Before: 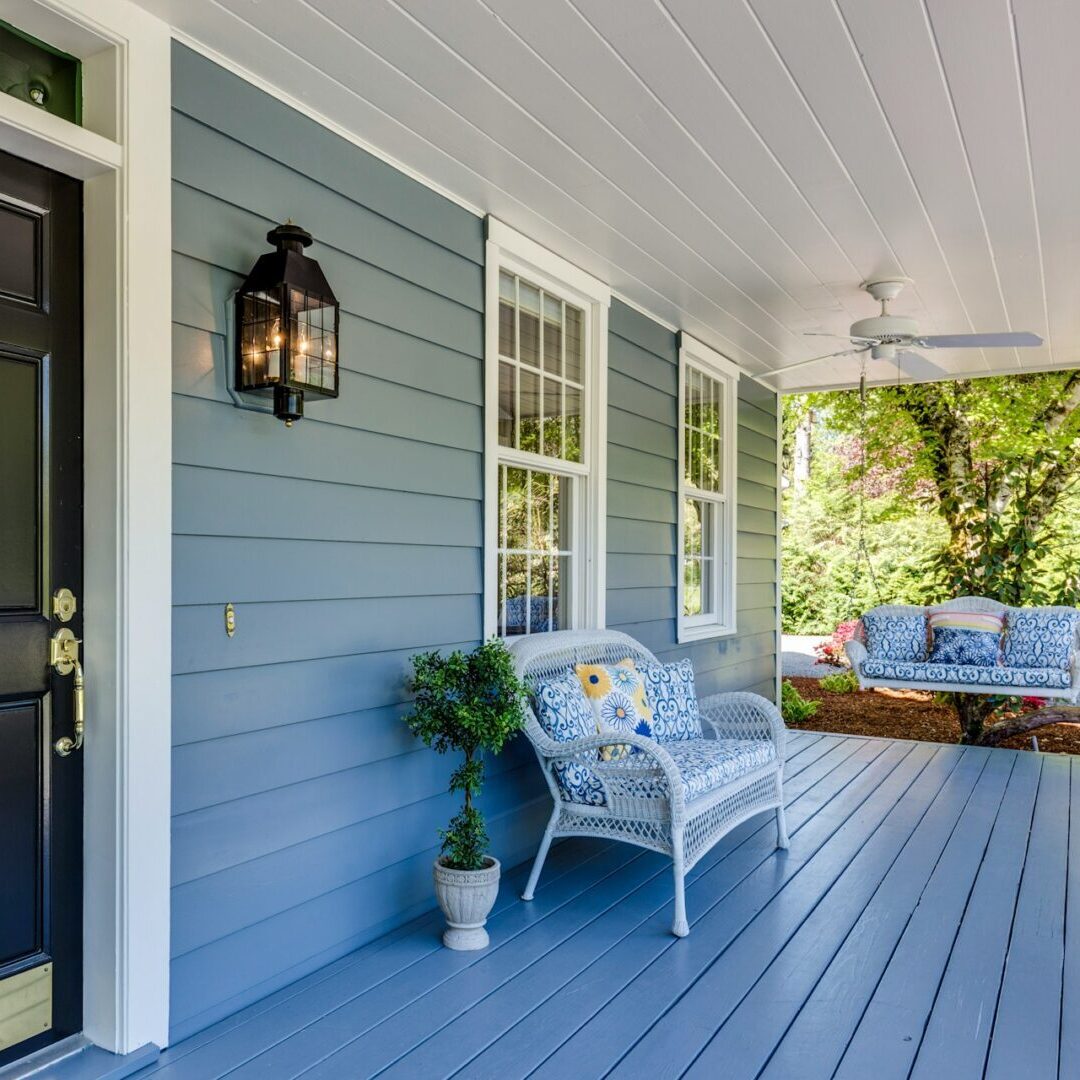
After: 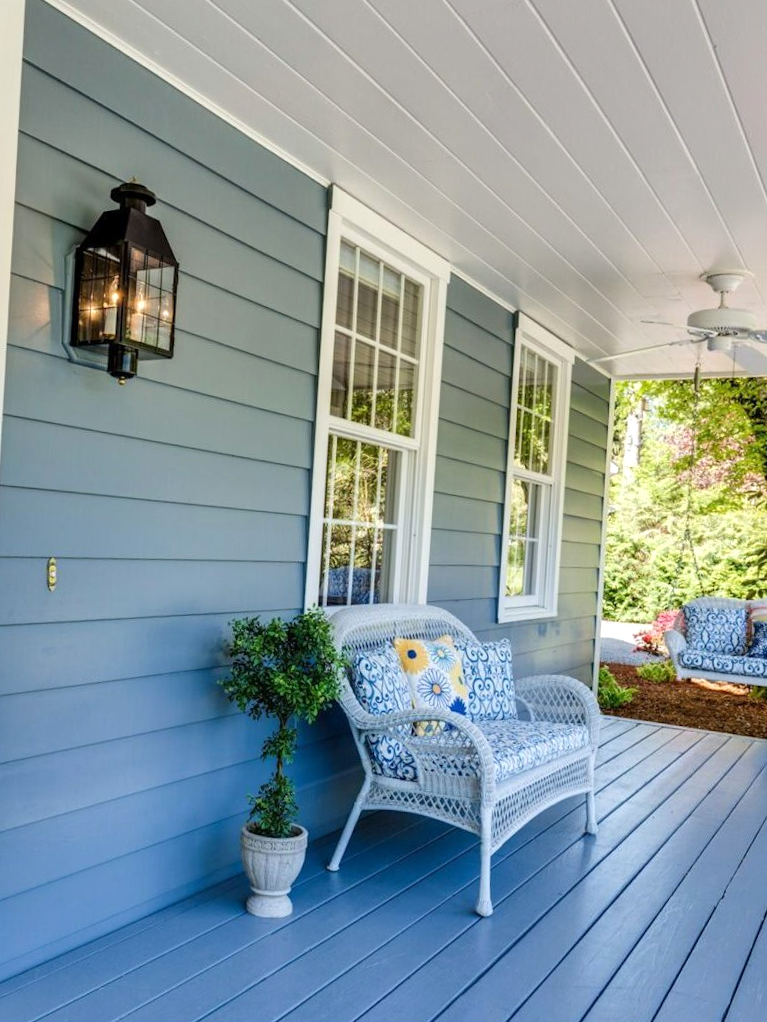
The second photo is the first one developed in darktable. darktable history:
exposure: exposure 0.161 EV, compensate highlight preservation false
white balance: red 1, blue 1
tone equalizer: on, module defaults
crop and rotate: angle -3.27°, left 14.277%, top 0.028%, right 10.766%, bottom 0.028%
